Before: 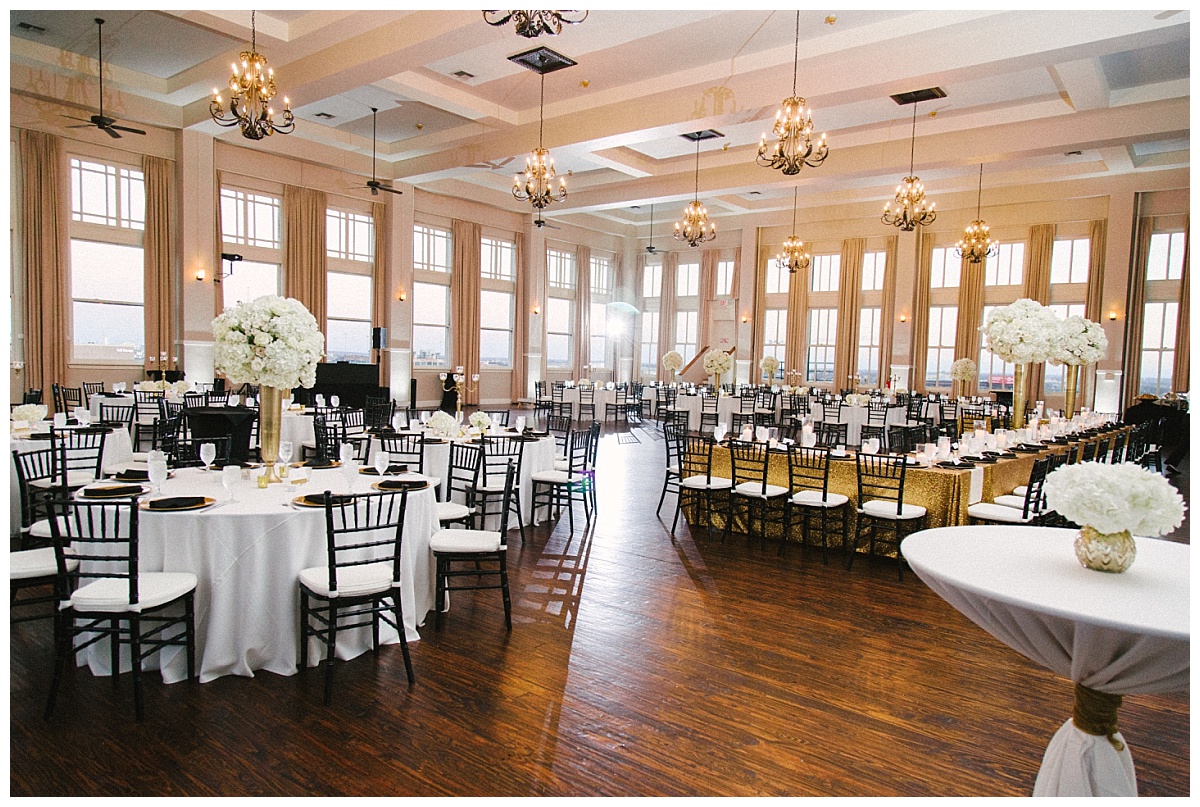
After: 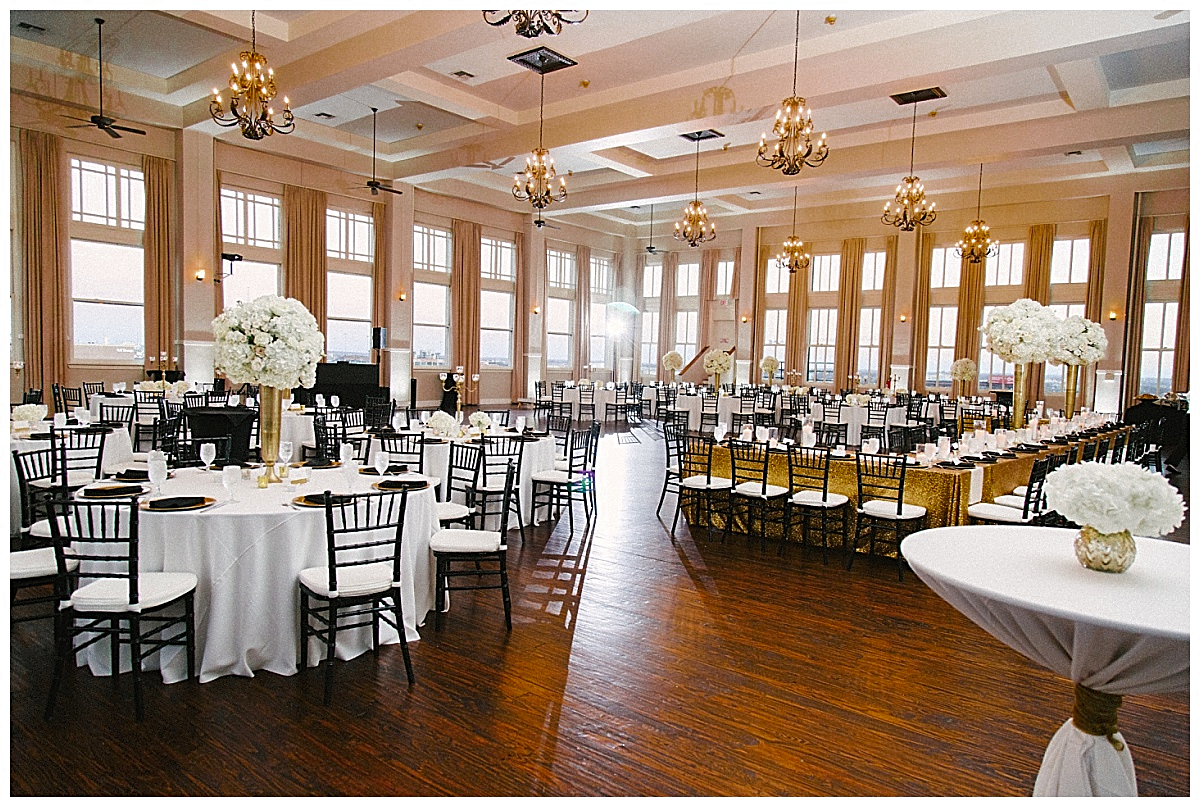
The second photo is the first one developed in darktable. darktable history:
color zones: curves: ch0 [(0.11, 0.396) (0.195, 0.36) (0.25, 0.5) (0.303, 0.412) (0.357, 0.544) (0.75, 0.5) (0.967, 0.328)]; ch1 [(0, 0.468) (0.112, 0.512) (0.202, 0.6) (0.25, 0.5) (0.307, 0.352) (0.357, 0.544) (0.75, 0.5) (0.963, 0.524)]
sharpen: on, module defaults
